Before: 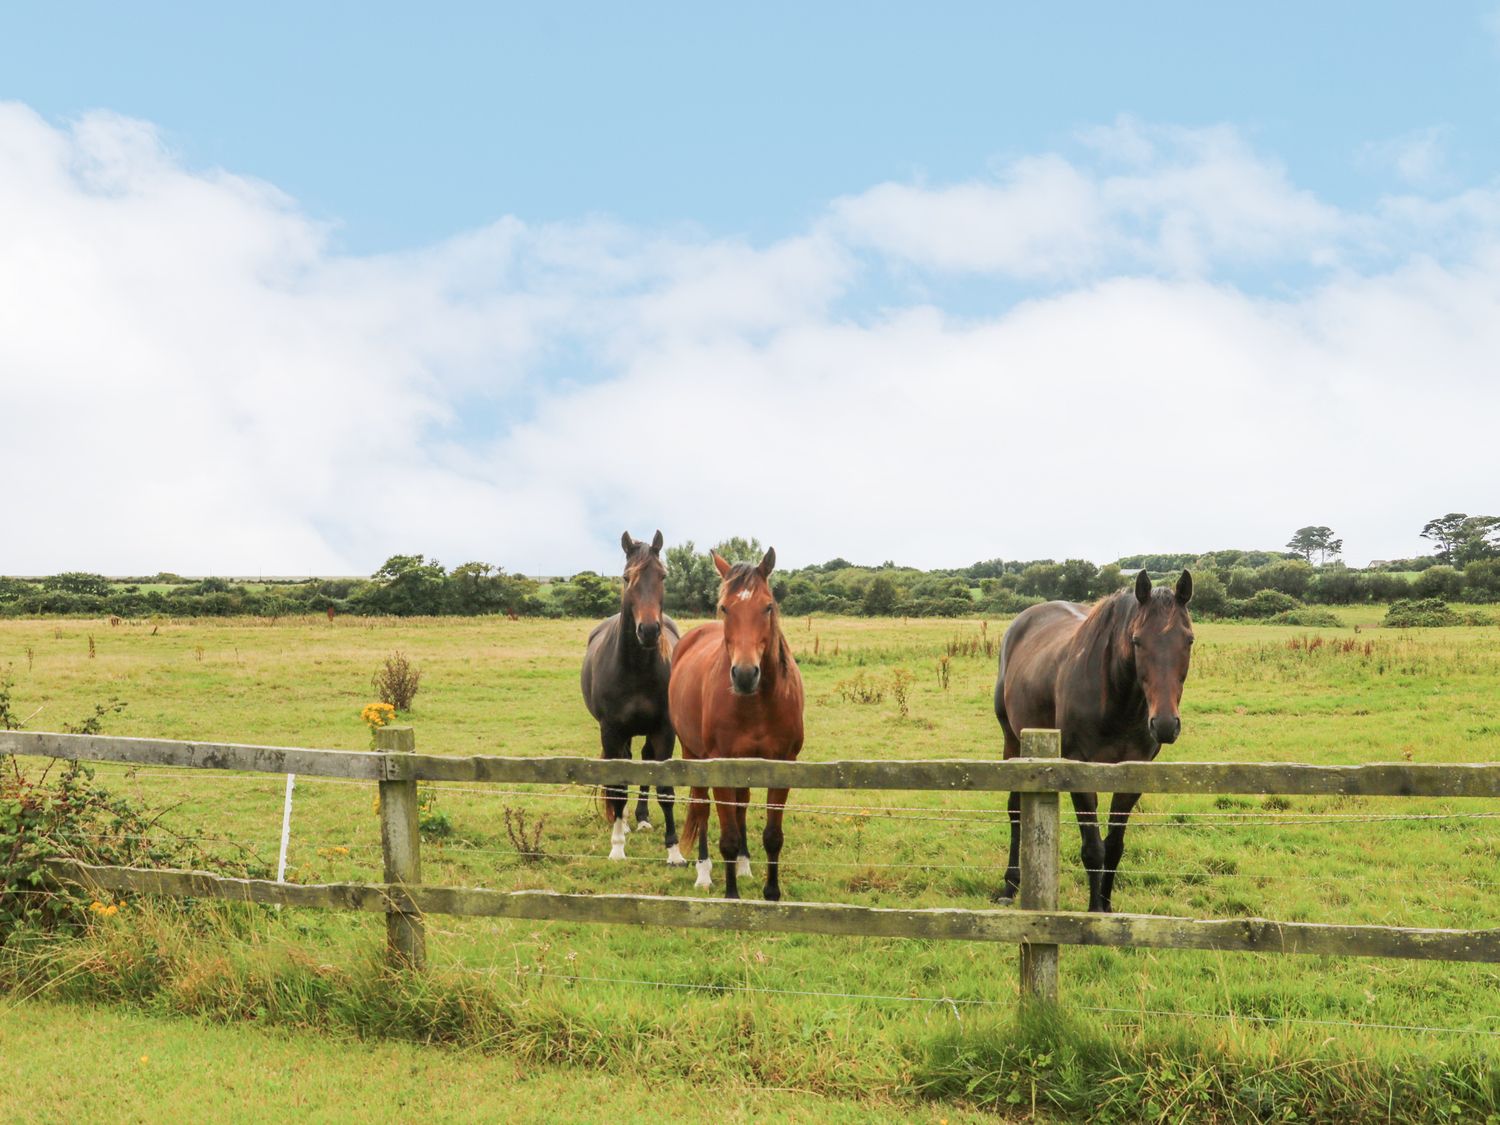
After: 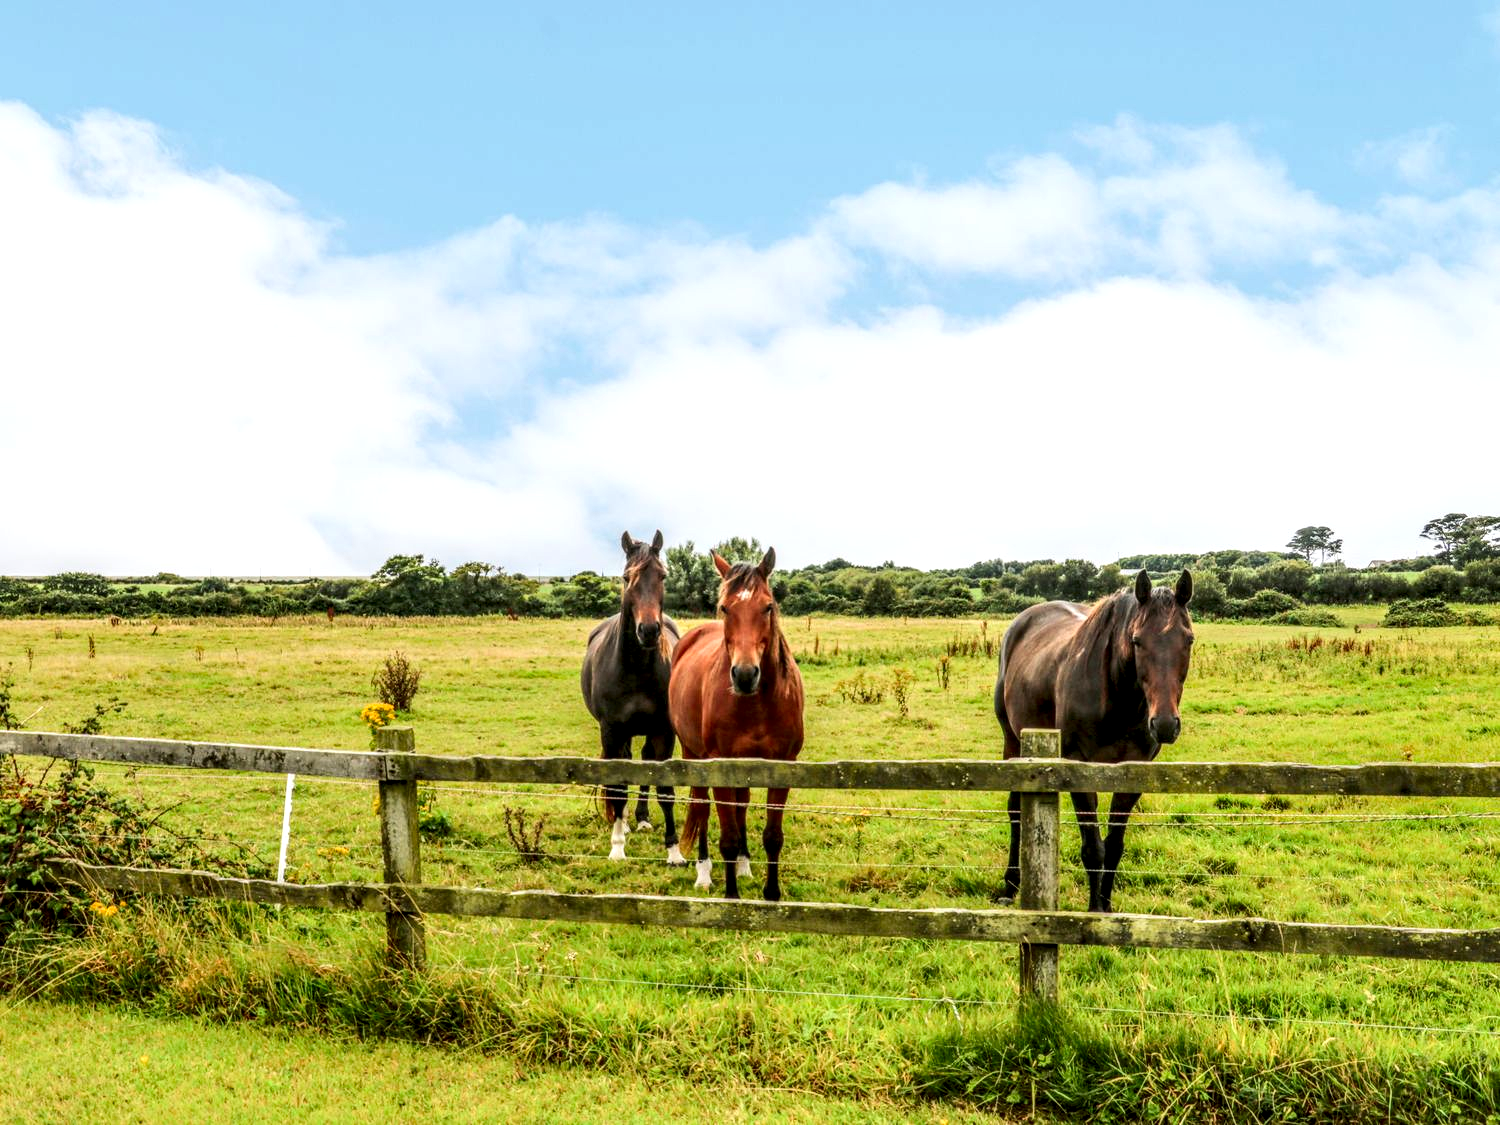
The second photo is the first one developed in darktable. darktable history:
tone equalizer: edges refinement/feathering 500, mask exposure compensation -1.57 EV, preserve details no
local contrast: highlights 6%, shadows 0%, detail 181%
contrast brightness saturation: contrast 0.164, saturation 0.314
